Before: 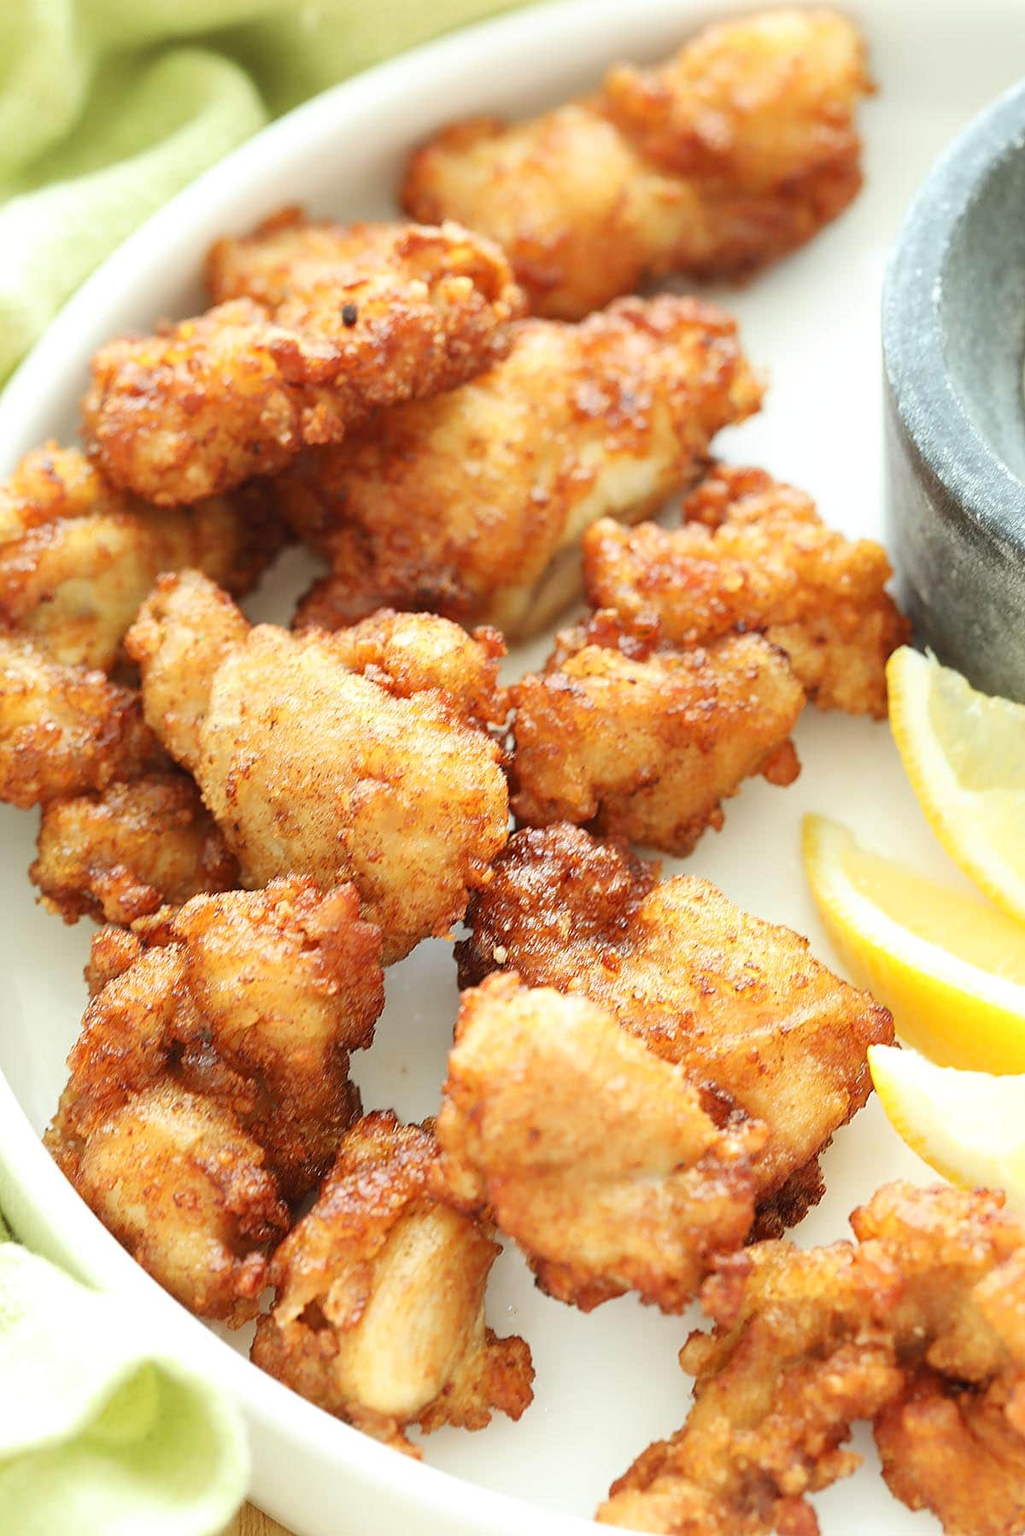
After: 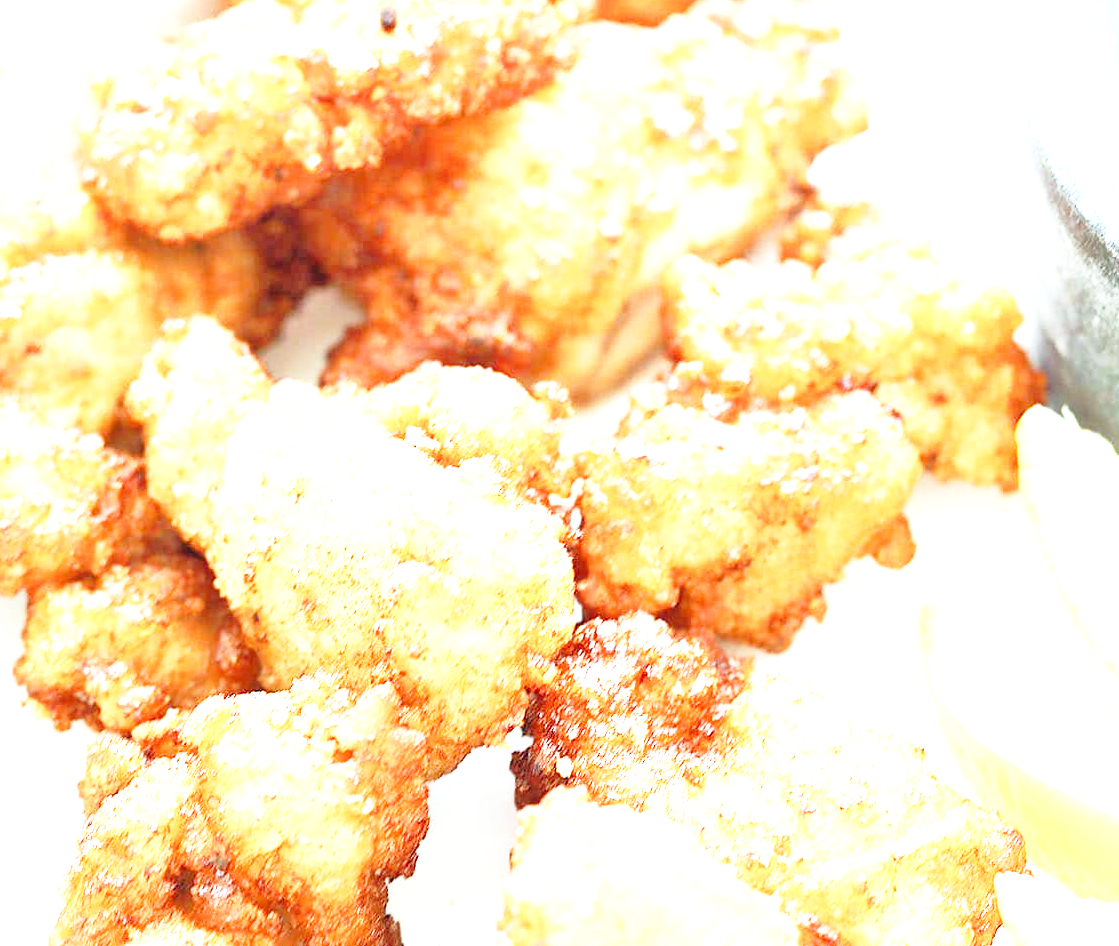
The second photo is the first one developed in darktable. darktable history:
crop: left 1.795%, top 19.526%, right 4.941%, bottom 27.857%
tone equalizer: -8 EV 0.004 EV, -7 EV -0.011 EV, -6 EV 0.039 EV, -5 EV 0.053 EV, -4 EV 0.285 EV, -3 EV 0.648 EV, -2 EV 0.576 EV, -1 EV 0.184 EV, +0 EV 0.033 EV
base curve: curves: ch0 [(0, 0) (0.028, 0.03) (0.121, 0.232) (0.46, 0.748) (0.859, 0.968) (1, 1)], preserve colors none
exposure: black level correction 0, exposure 1.199 EV, compensate exposure bias true, compensate highlight preservation false
color calibration: x 0.372, y 0.387, temperature 4285.26 K
color balance rgb: perceptual saturation grading › global saturation -0.065%, perceptual brilliance grading › highlights 9.799%, perceptual brilliance grading › shadows -4.817%
